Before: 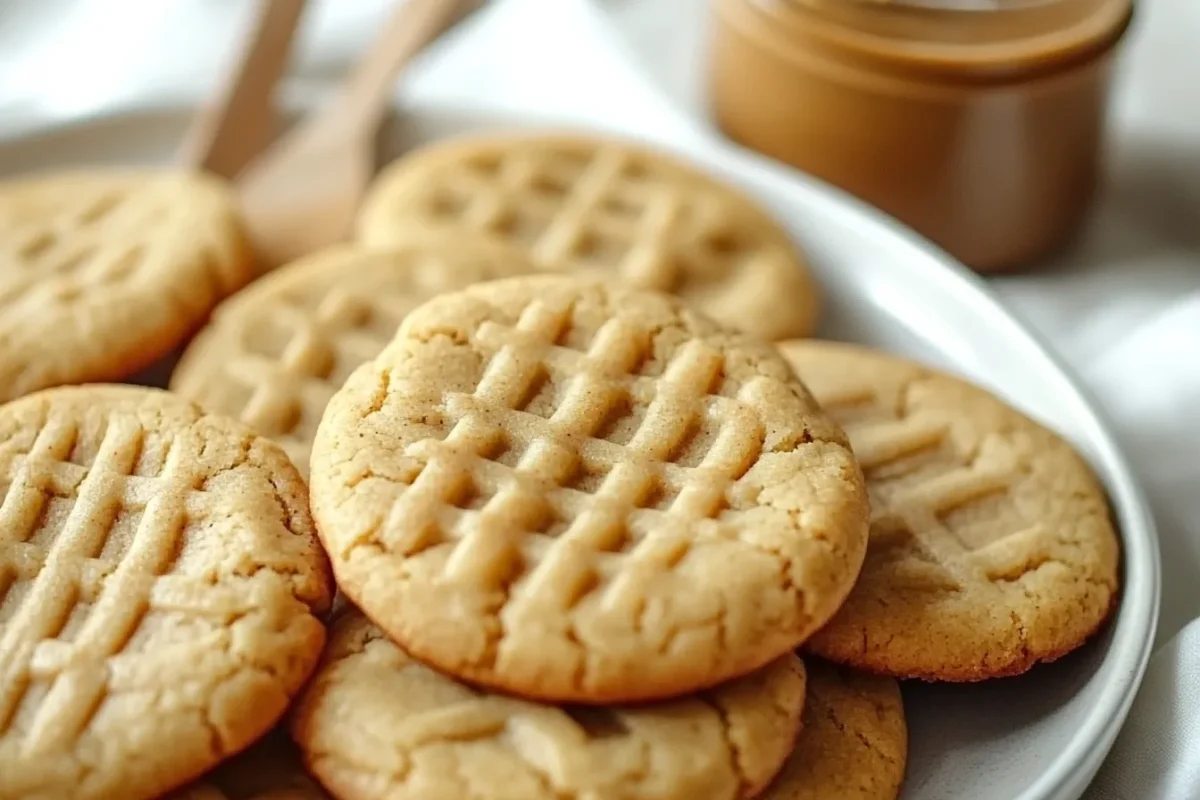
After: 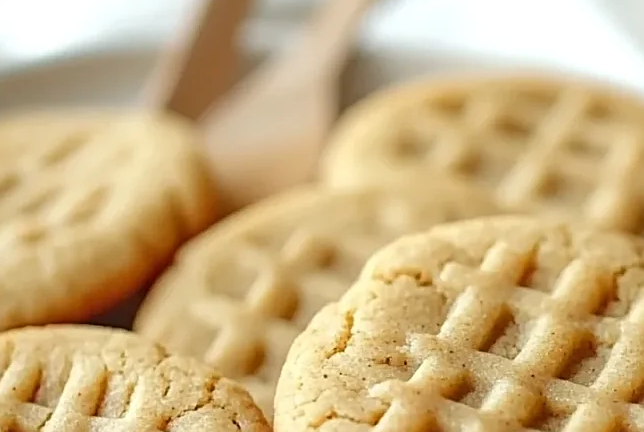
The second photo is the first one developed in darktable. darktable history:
tone equalizer: edges refinement/feathering 500, mask exposure compensation -1.57 EV, preserve details no
crop and rotate: left 3.034%, top 7.553%, right 43.253%, bottom 38.39%
sharpen: on, module defaults
